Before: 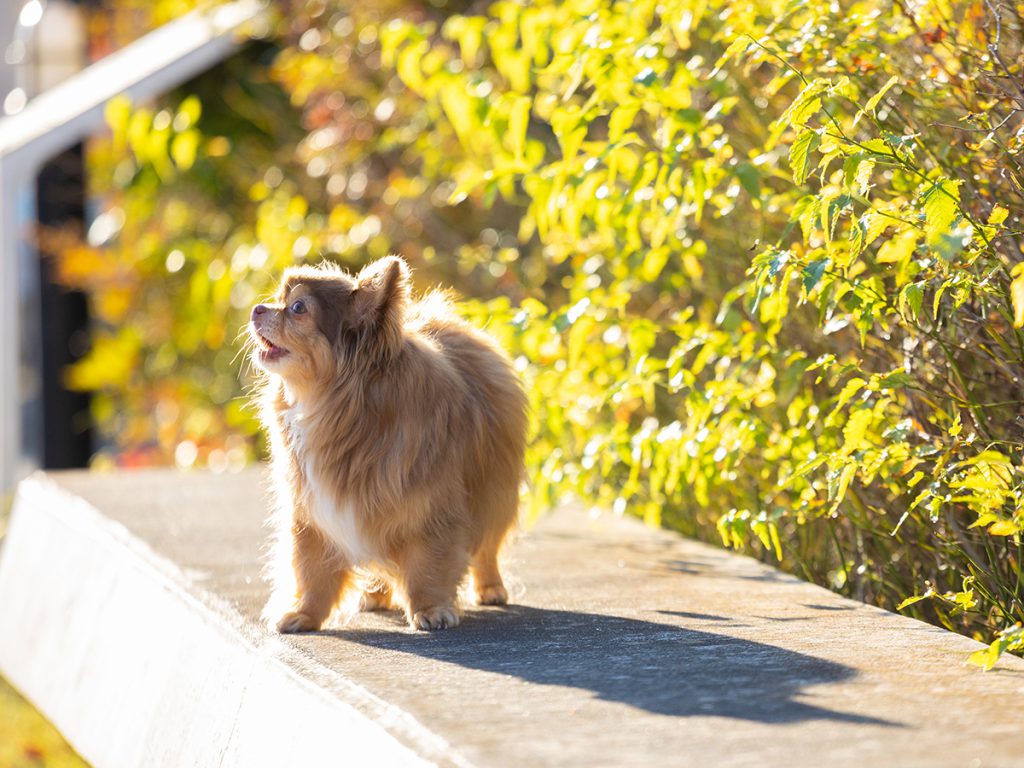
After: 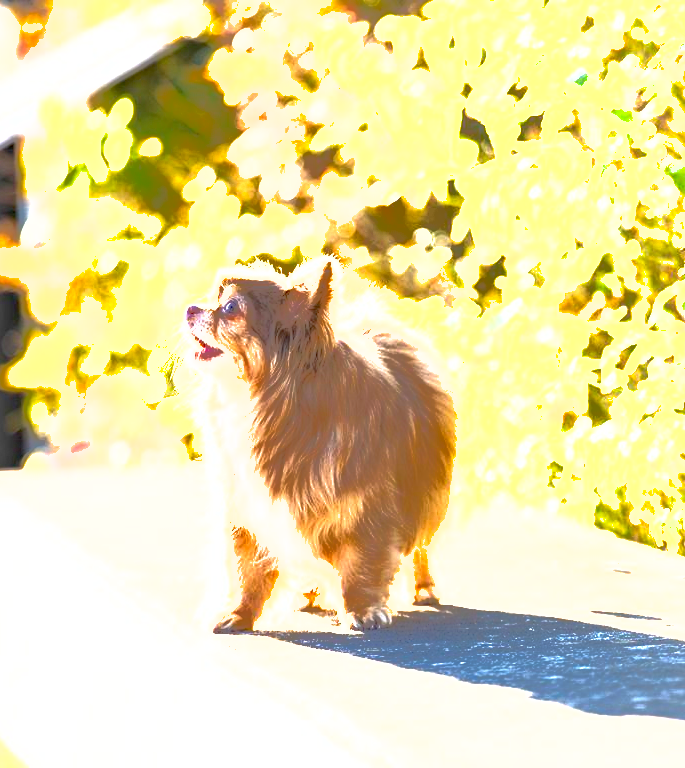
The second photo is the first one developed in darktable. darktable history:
shadows and highlights: shadows 39.96, highlights -59.68
crop and rotate: left 6.569%, right 26.486%
exposure: exposure 2.025 EV, compensate exposure bias true, compensate highlight preservation false
haze removal: compatibility mode true, adaptive false
